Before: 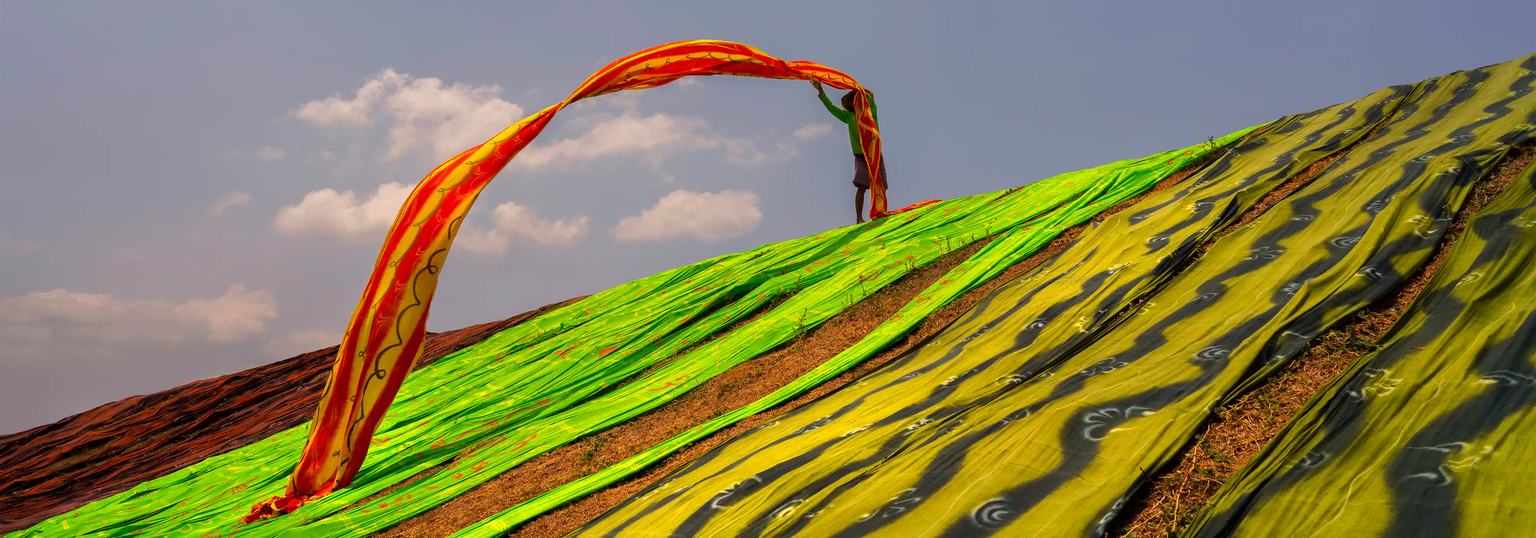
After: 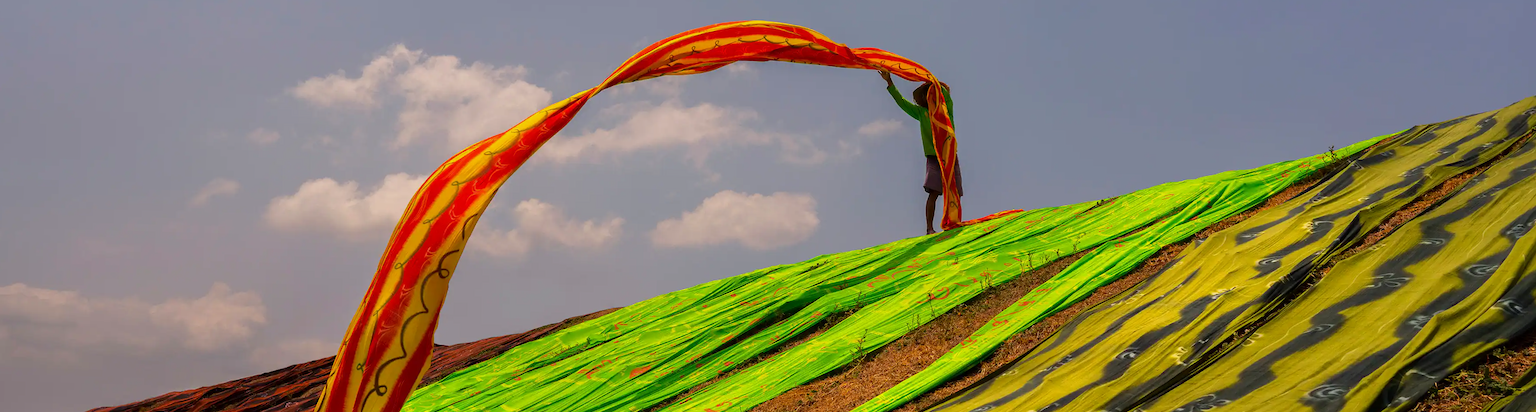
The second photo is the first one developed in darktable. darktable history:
crop: left 1.509%, top 3.452%, right 7.696%, bottom 28.452%
rotate and perspective: rotation 1.57°, crop left 0.018, crop right 0.982, crop top 0.039, crop bottom 0.961
exposure: exposure -0.157 EV, compensate highlight preservation false
